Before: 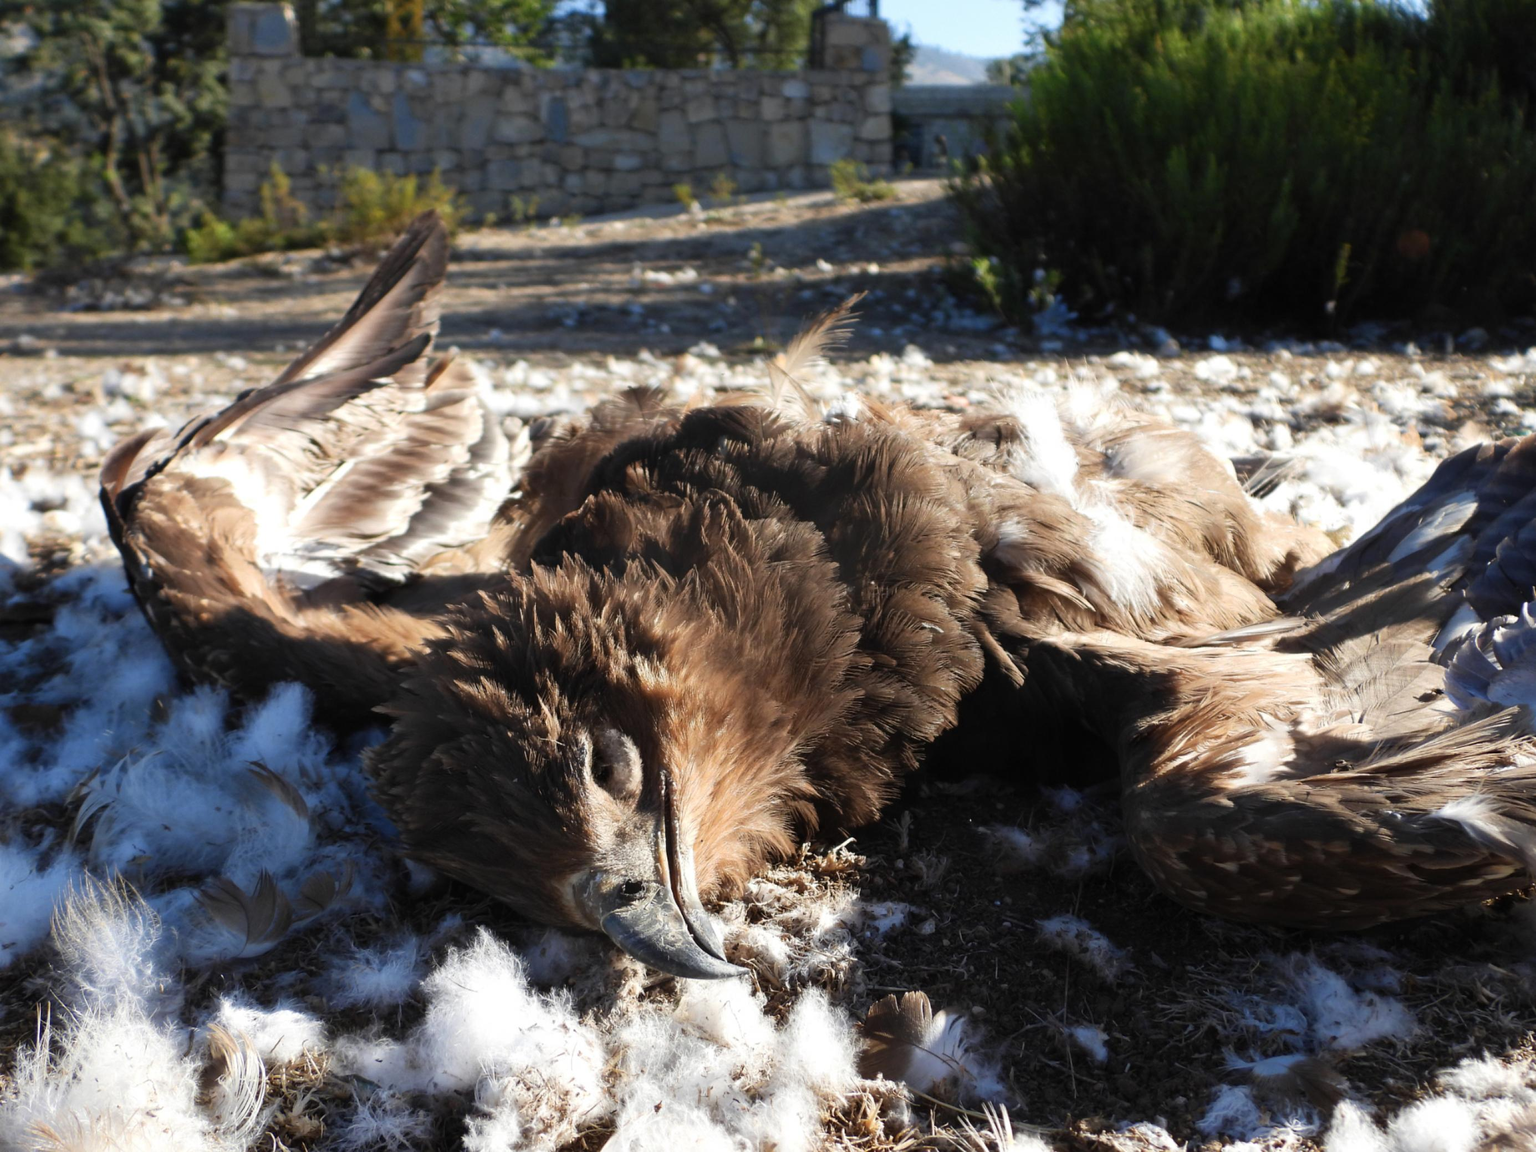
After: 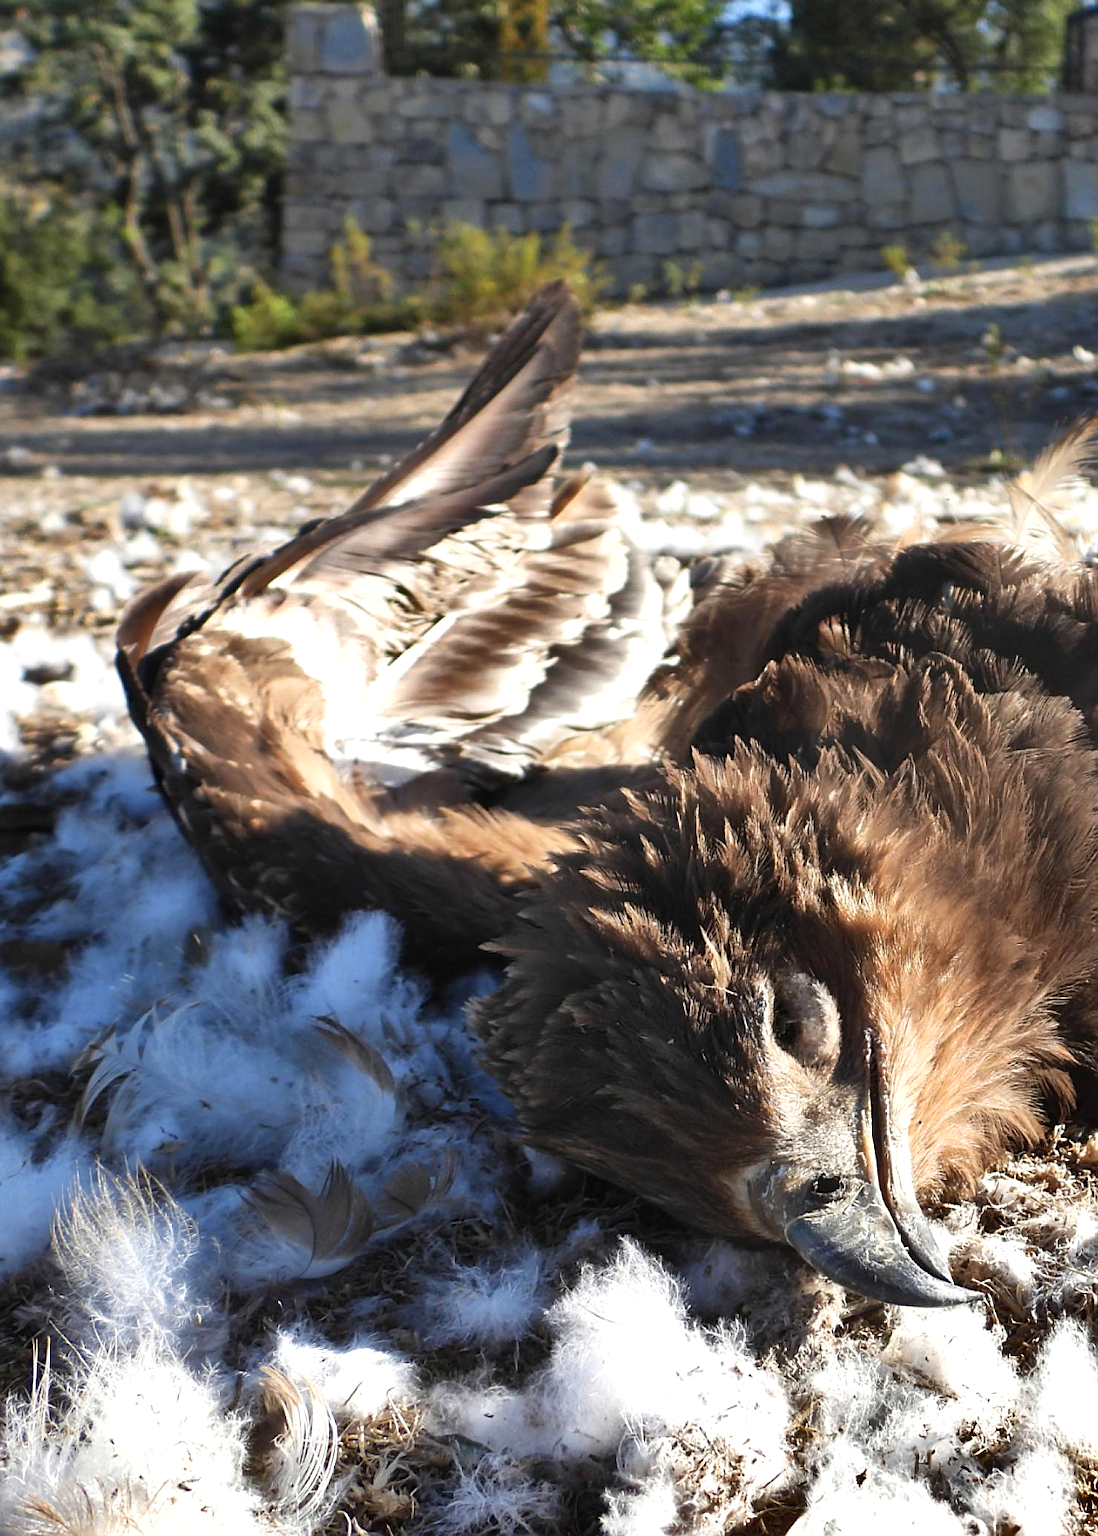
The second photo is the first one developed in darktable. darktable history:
crop: left 0.861%, right 45.519%, bottom 0.092%
shadows and highlights: radius 106.59, shadows 44.93, highlights -67.34, low approximation 0.01, soften with gaussian
sharpen: on, module defaults
exposure: exposure 0.295 EV, compensate highlight preservation false
